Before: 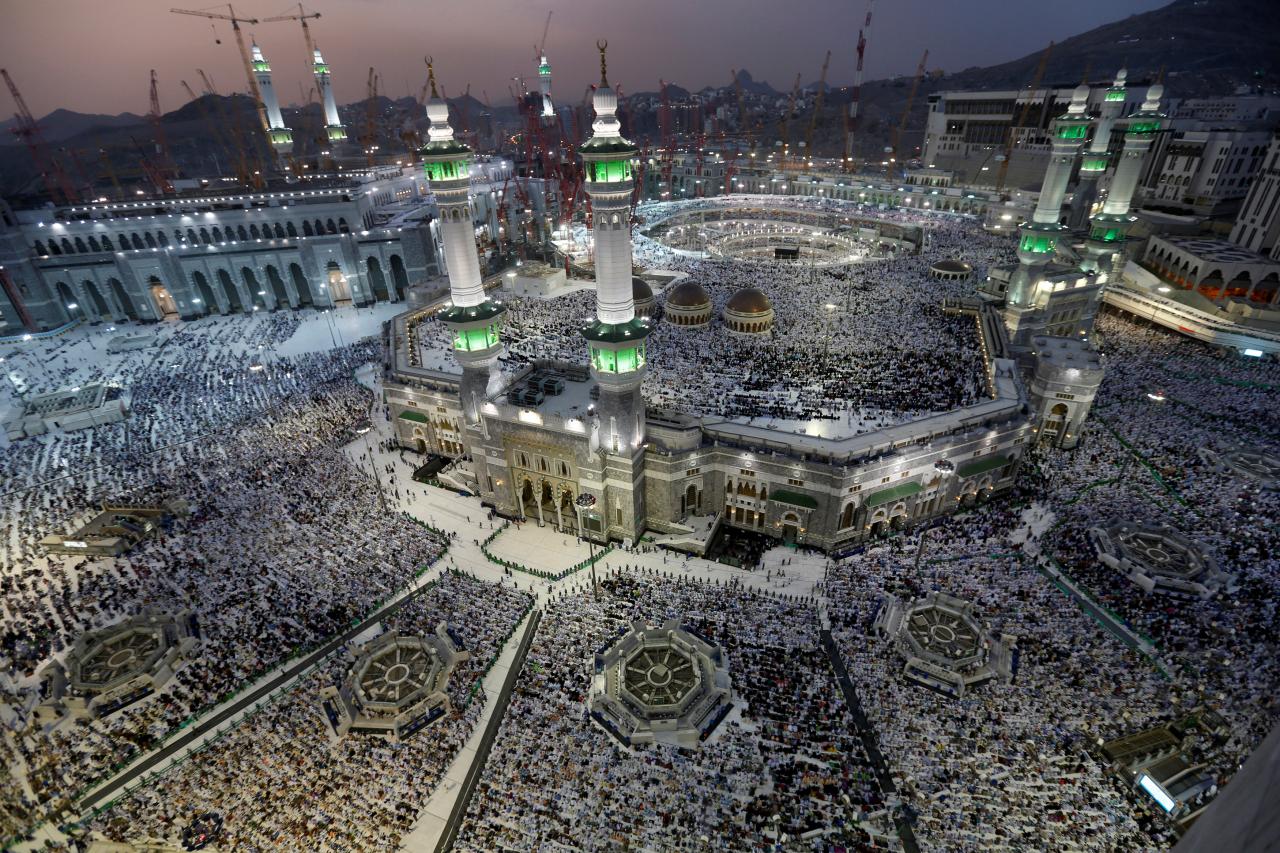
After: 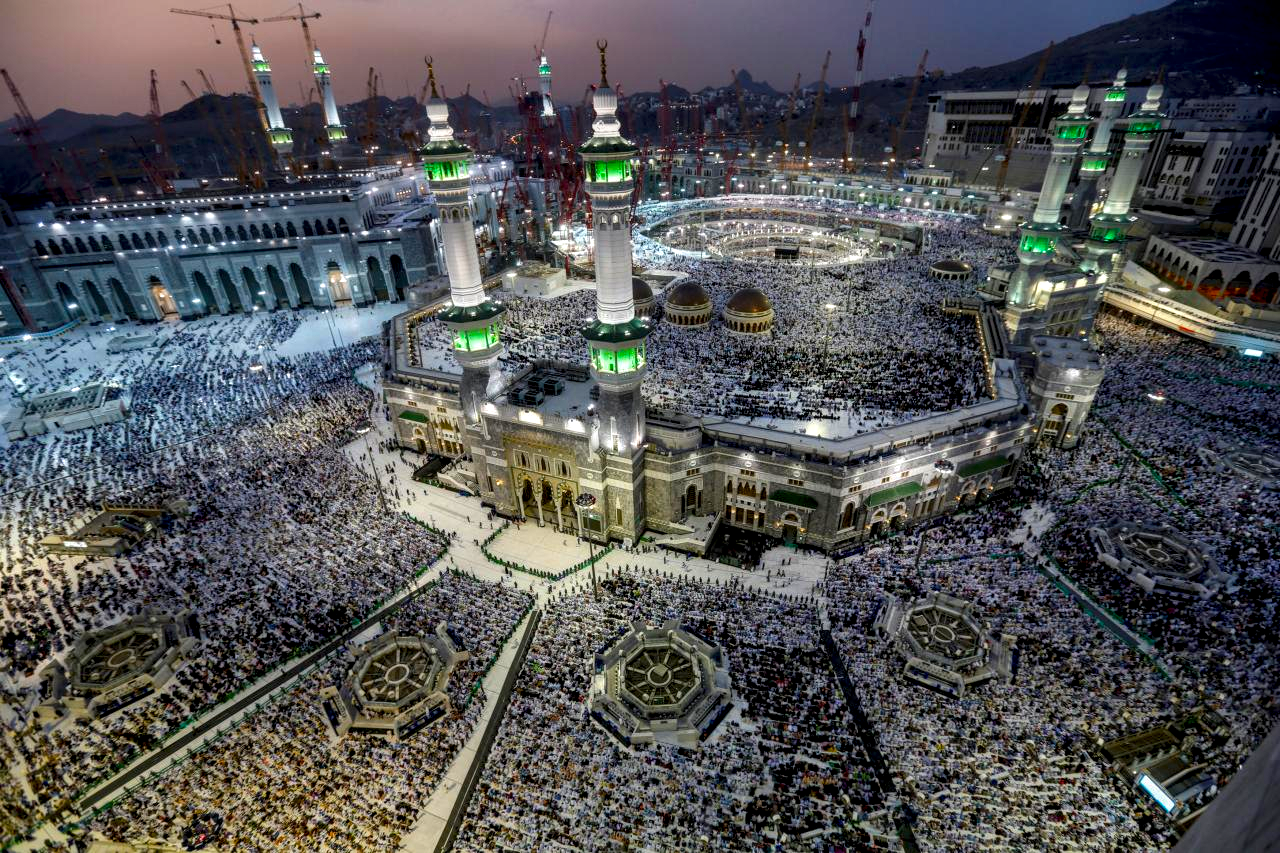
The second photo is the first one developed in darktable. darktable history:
color balance rgb: linear chroma grading › global chroma 15%, perceptual saturation grading › global saturation 30%
local contrast: highlights 25%, detail 150%
